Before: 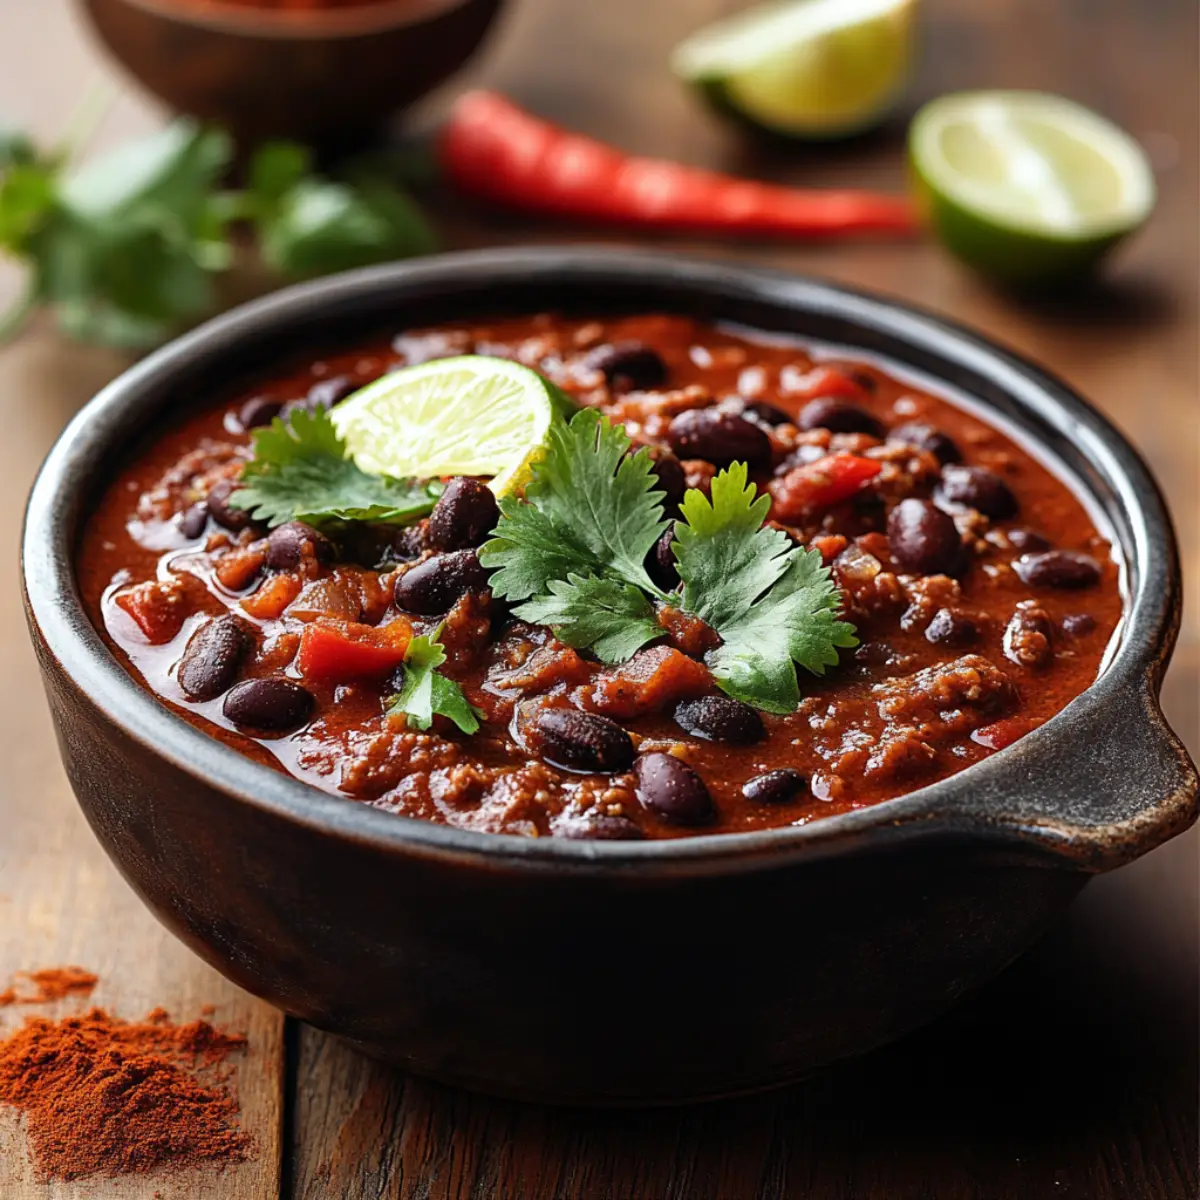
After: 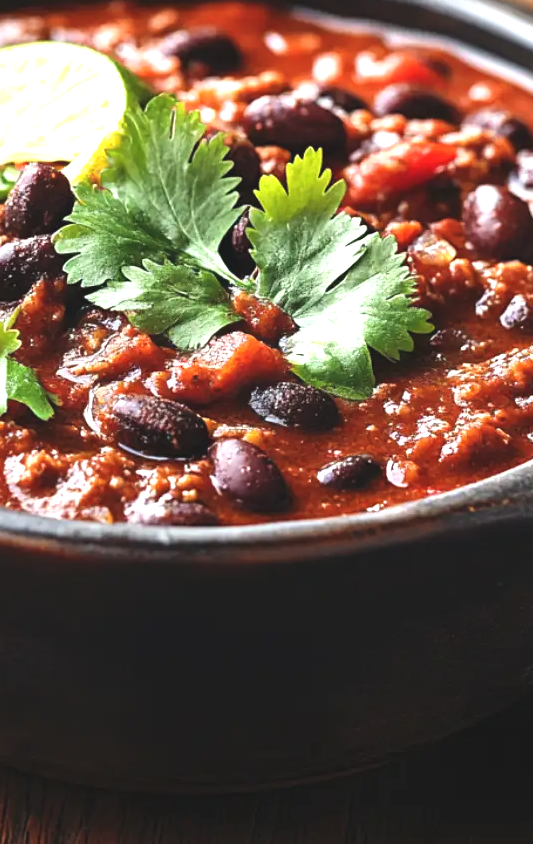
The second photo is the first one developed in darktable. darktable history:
crop: left 35.432%, top 26.233%, right 20.145%, bottom 3.432%
exposure: black level correction -0.005, exposure 1.002 EV, compensate highlight preservation false
